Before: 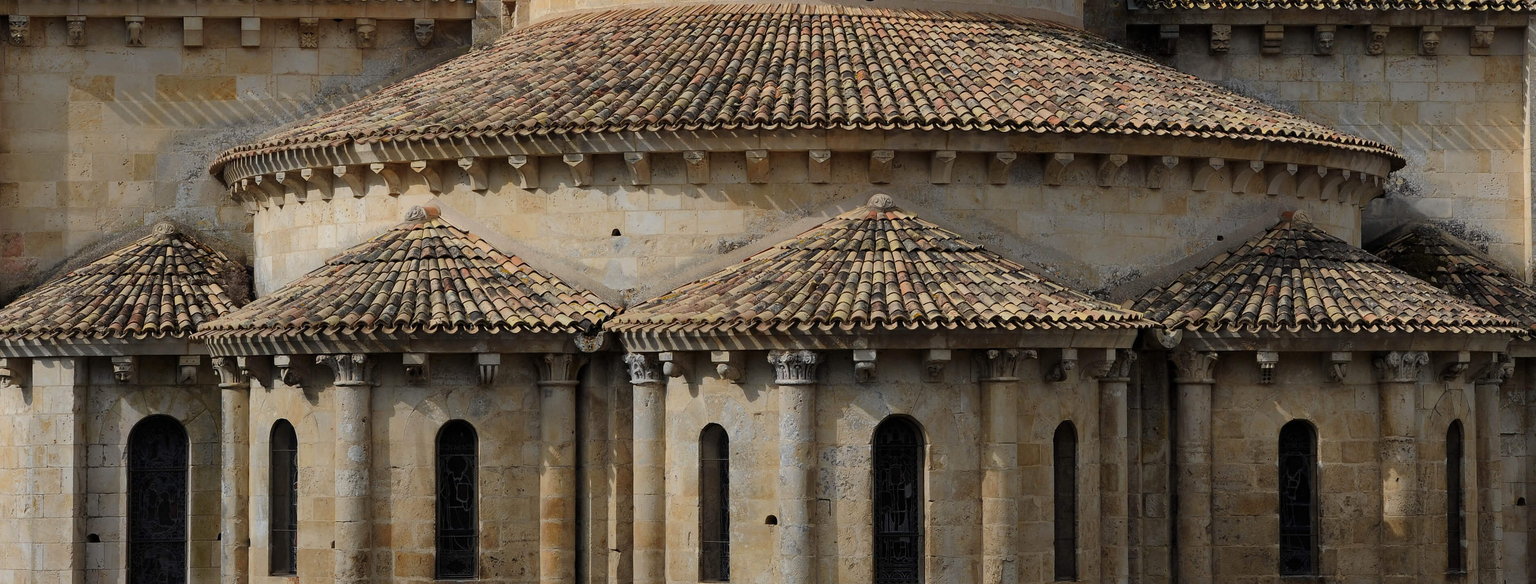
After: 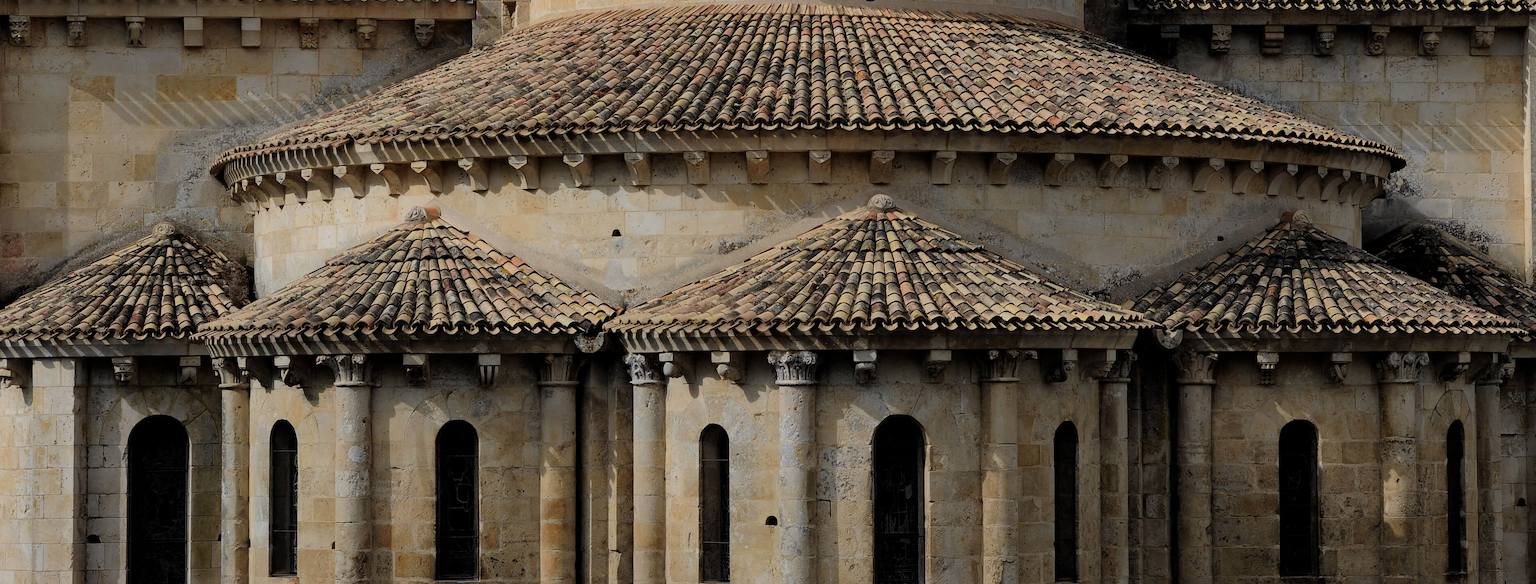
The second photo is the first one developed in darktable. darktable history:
exposure: exposure -0.044 EV, compensate highlight preservation false
filmic rgb: middle gray luminance 9.16%, black relative exposure -10.59 EV, white relative exposure 3.44 EV, target black luminance 0%, hardness 6, latitude 59.66%, contrast 1.088, highlights saturation mix 3.78%, shadows ↔ highlights balance 29.26%
